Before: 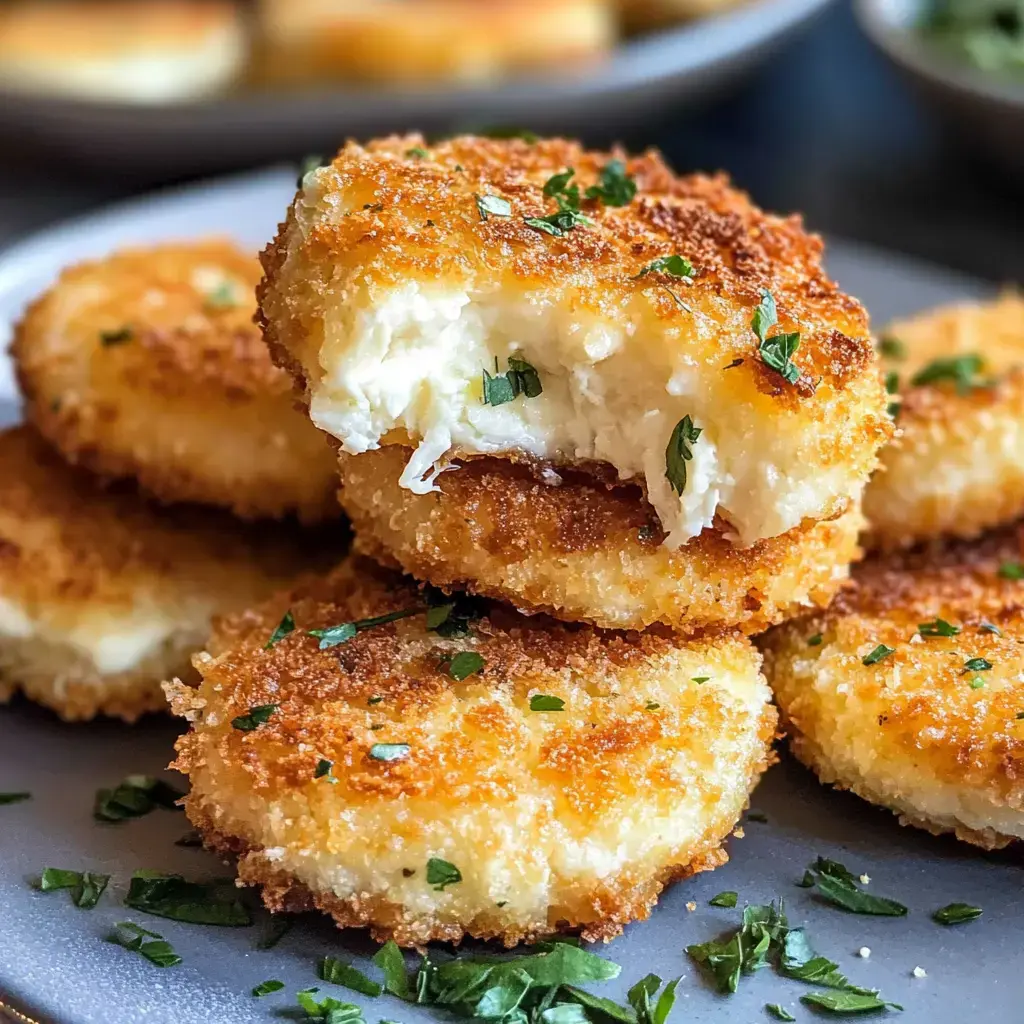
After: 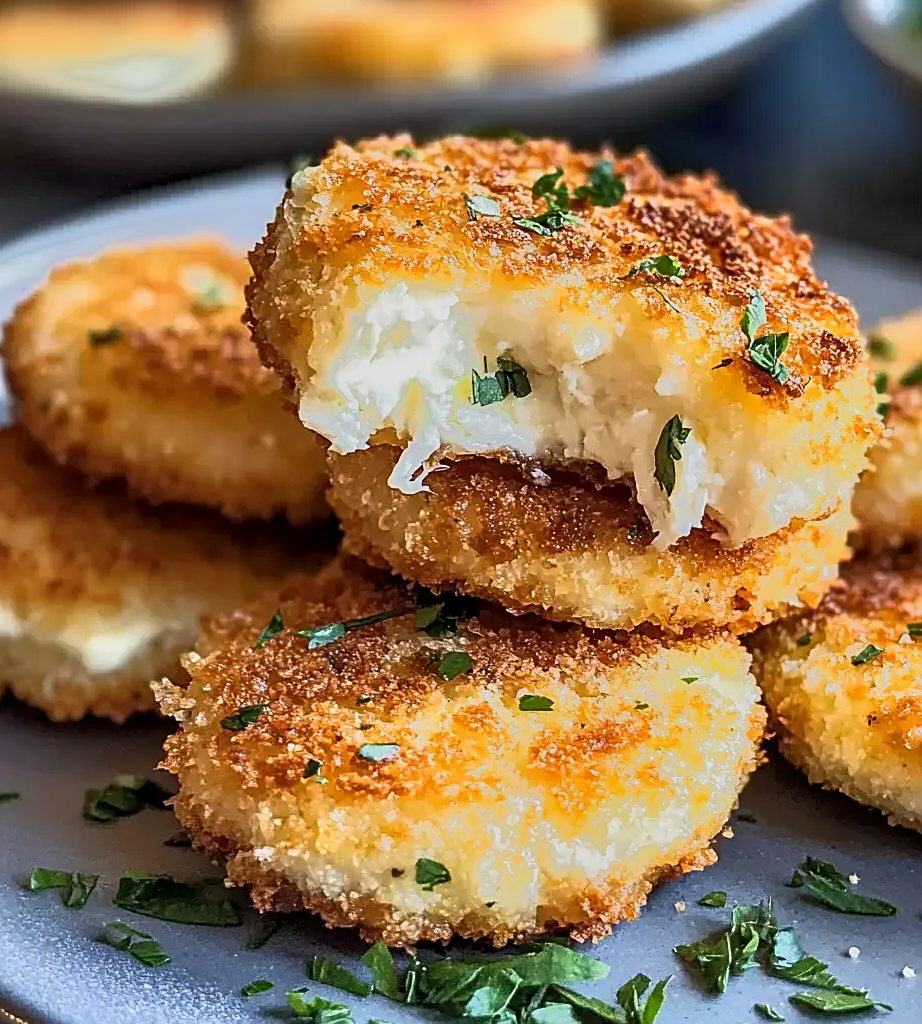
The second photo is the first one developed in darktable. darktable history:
crop and rotate: left 1.088%, right 8.807%
sharpen: on, module defaults
local contrast: highlights 100%, shadows 100%, detail 120%, midtone range 0.2
white balance: red 1, blue 1
tone equalizer: -7 EV -0.63 EV, -6 EV 1 EV, -5 EV -0.45 EV, -4 EV 0.43 EV, -3 EV 0.41 EV, -2 EV 0.15 EV, -1 EV -0.15 EV, +0 EV -0.39 EV, smoothing diameter 25%, edges refinement/feathering 10, preserve details guided filter
